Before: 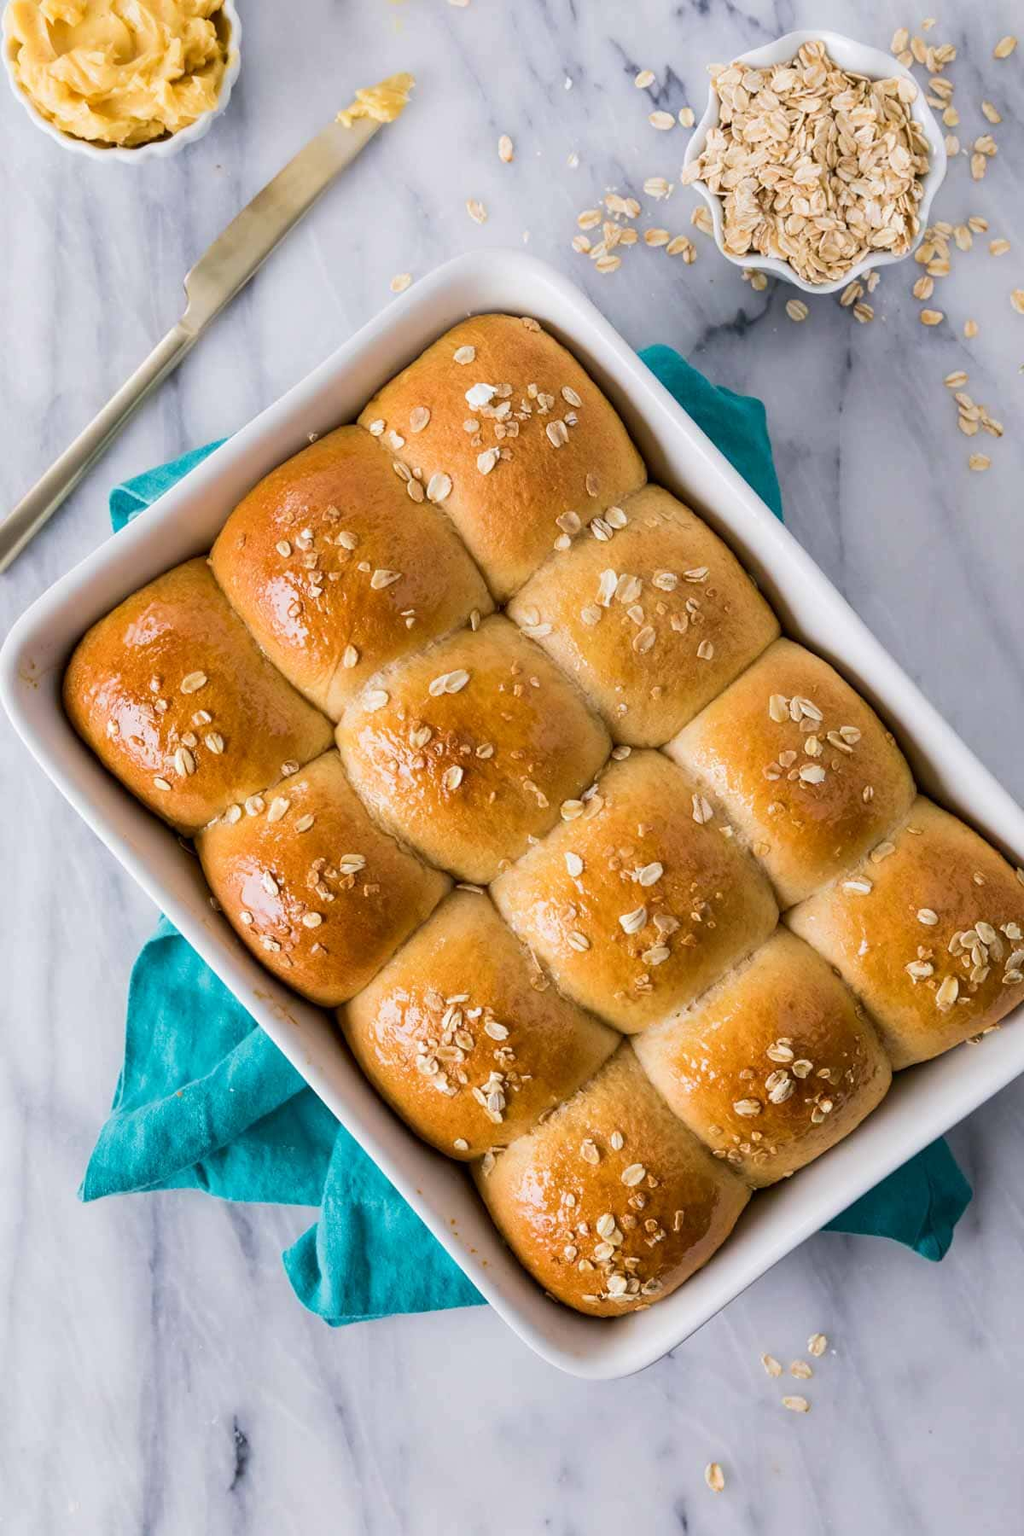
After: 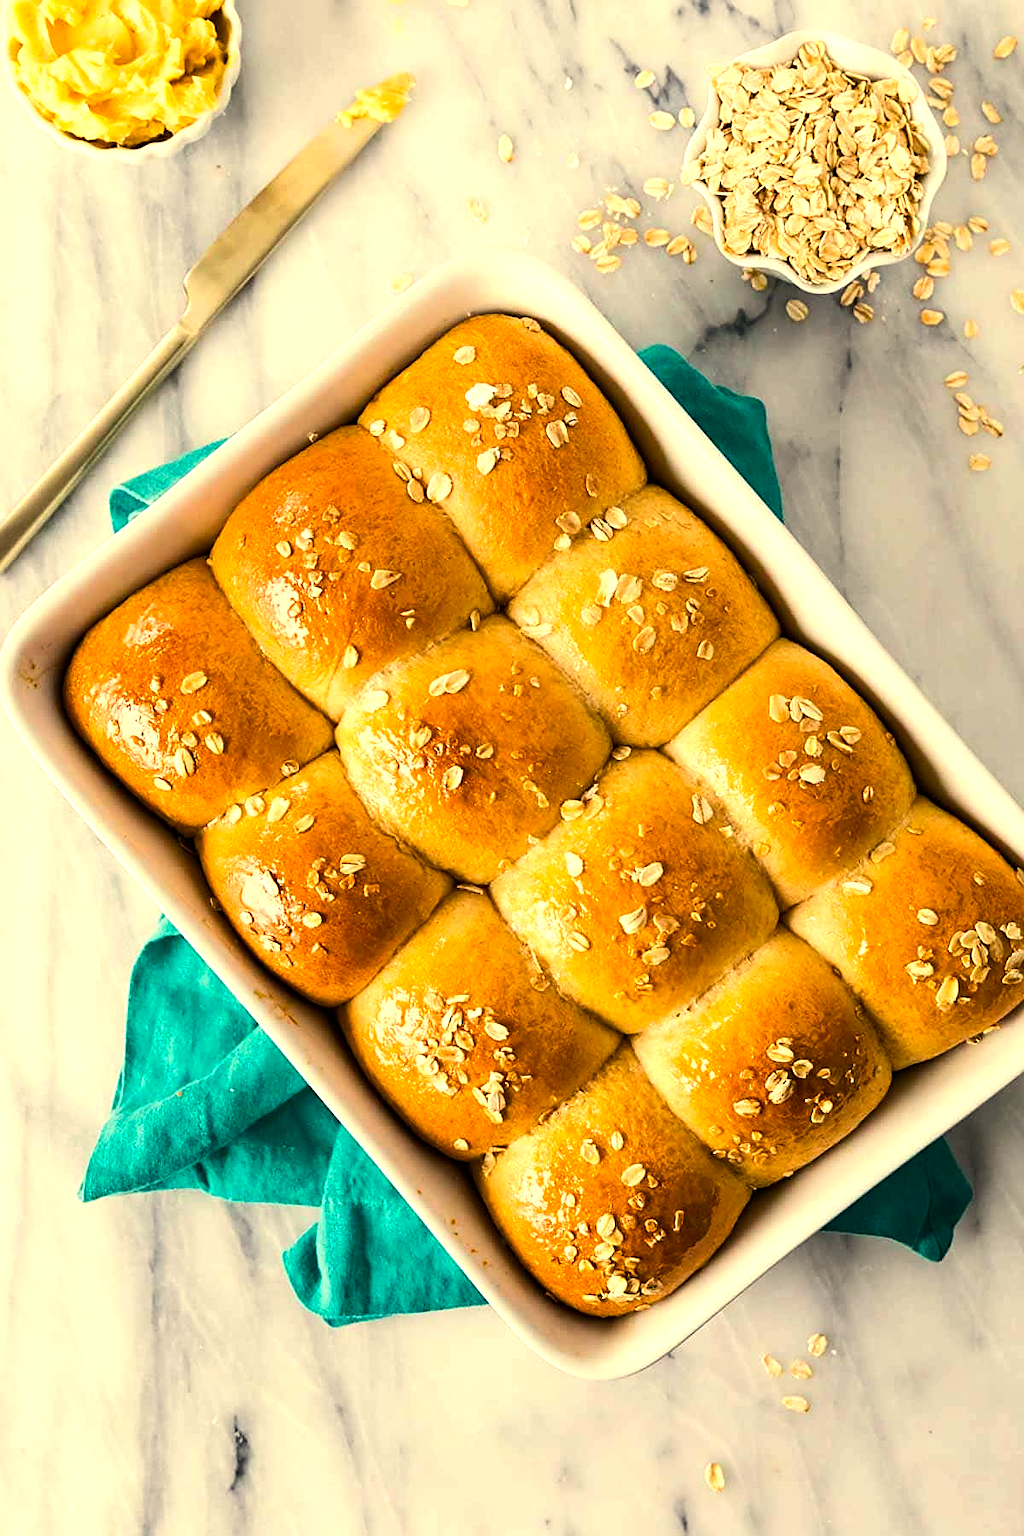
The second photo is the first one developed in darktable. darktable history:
tone equalizer: -8 EV -0.75 EV, -7 EV -0.7 EV, -6 EV -0.6 EV, -5 EV -0.4 EV, -3 EV 0.4 EV, -2 EV 0.6 EV, -1 EV 0.7 EV, +0 EV 0.75 EV, edges refinement/feathering 500, mask exposure compensation -1.57 EV, preserve details no
sharpen: on, module defaults
exposure: exposure 0.02 EV, compensate highlight preservation false
color balance rgb: linear chroma grading › shadows -8%, linear chroma grading › global chroma 10%, perceptual saturation grading › global saturation 2%, perceptual saturation grading › highlights -2%, perceptual saturation grading › mid-tones 4%, perceptual saturation grading › shadows 8%, perceptual brilliance grading › global brilliance 2%, perceptual brilliance grading › highlights -4%, global vibrance 16%, saturation formula JzAzBz (2021)
white balance: red 1.08, blue 0.791
